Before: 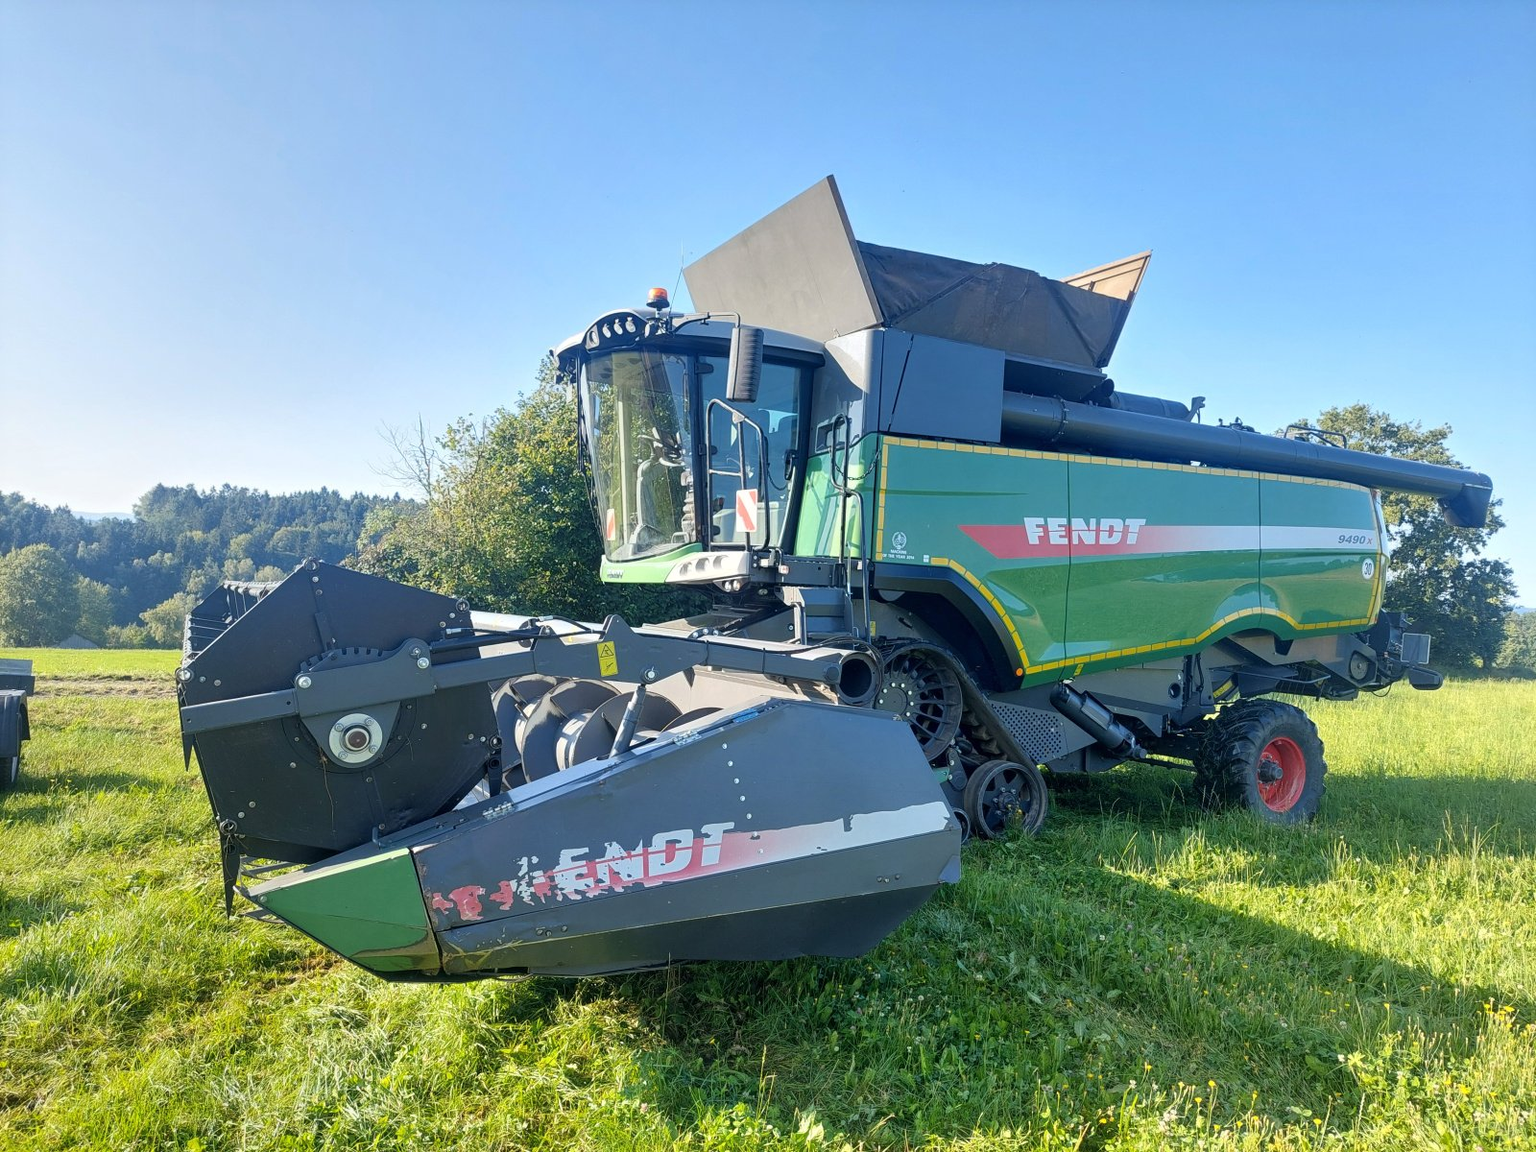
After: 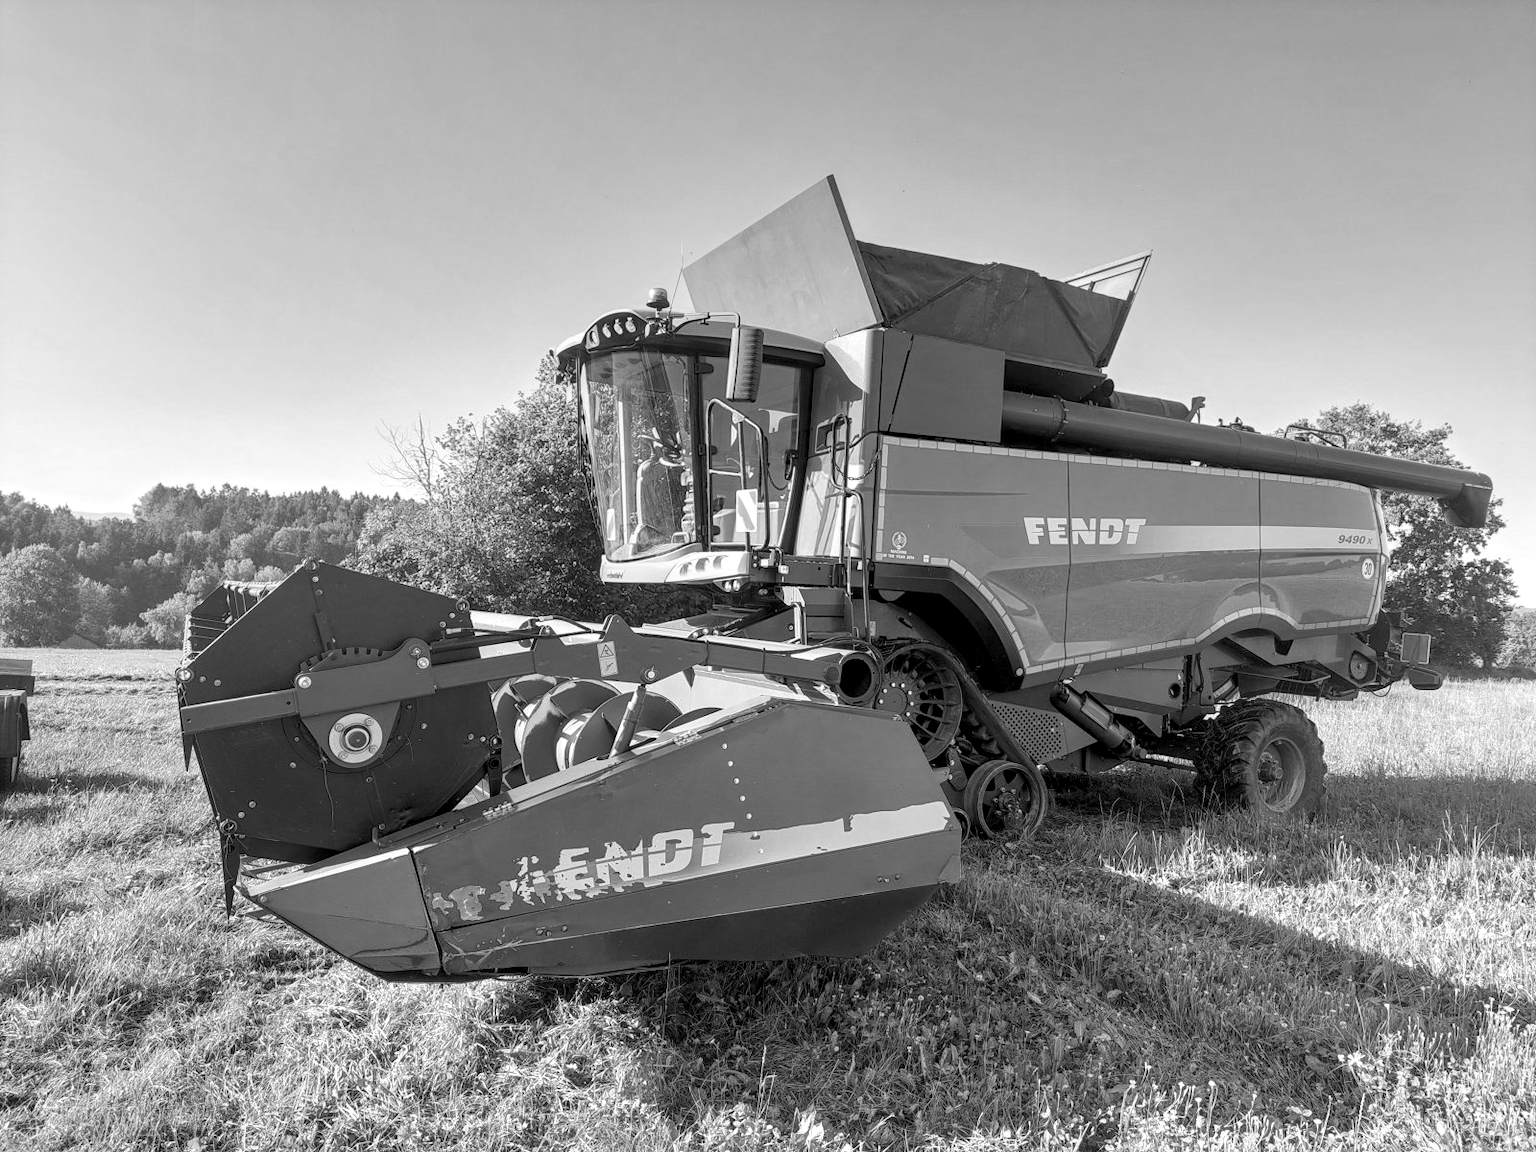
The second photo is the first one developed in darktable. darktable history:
local contrast: on, module defaults
color balance rgb: perceptual saturation grading › global saturation 35%, perceptual saturation grading › highlights -25%, perceptual saturation grading › shadows 50%
graduated density: density 0.38 EV, hardness 21%, rotation -6.11°, saturation 32%
exposure: exposure 0.207 EV, compensate highlight preservation false
monochrome: on, module defaults
